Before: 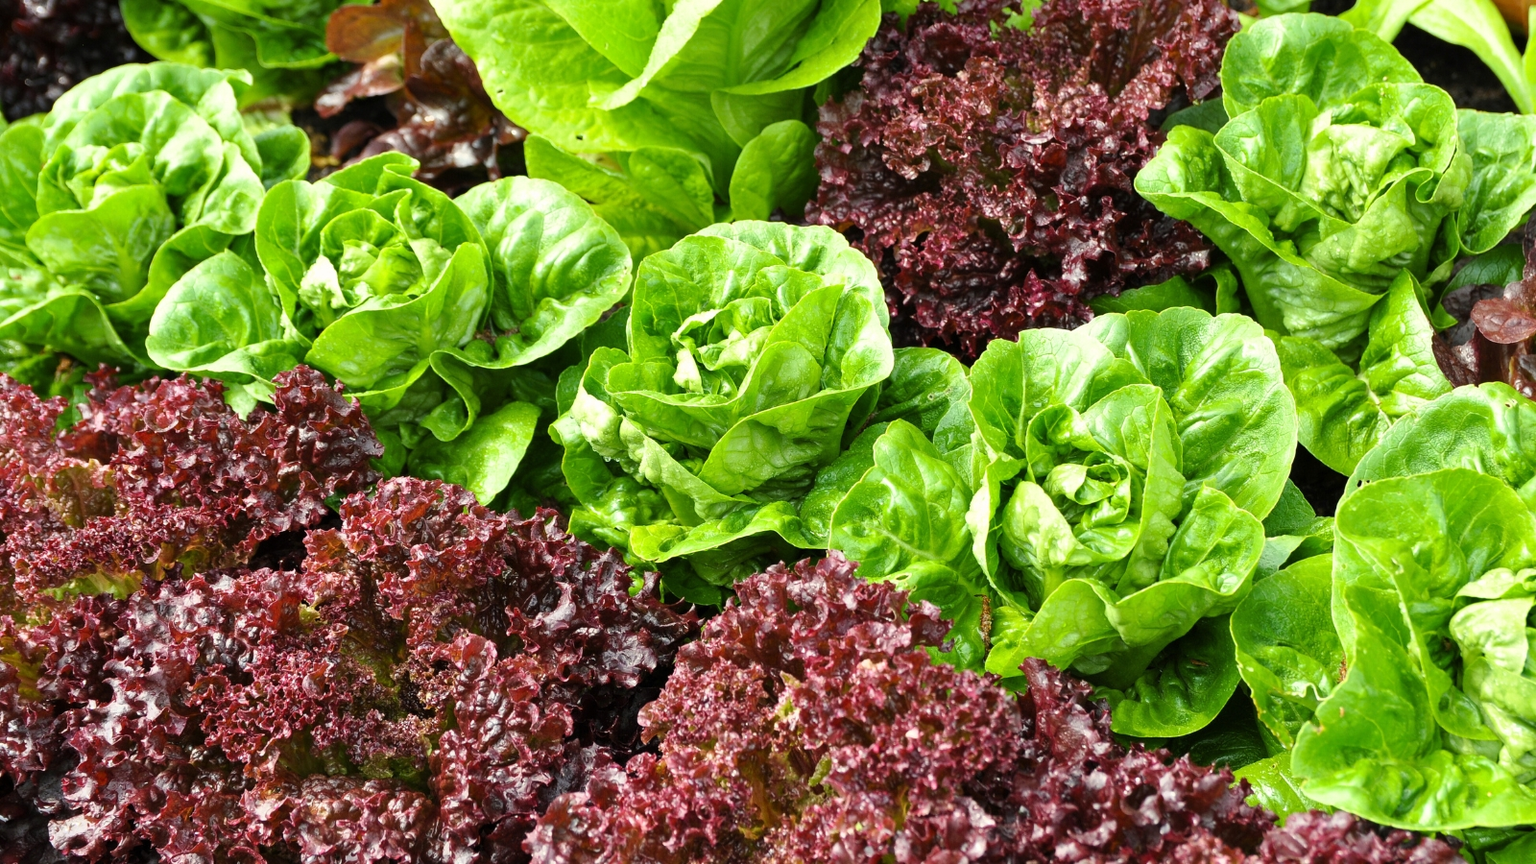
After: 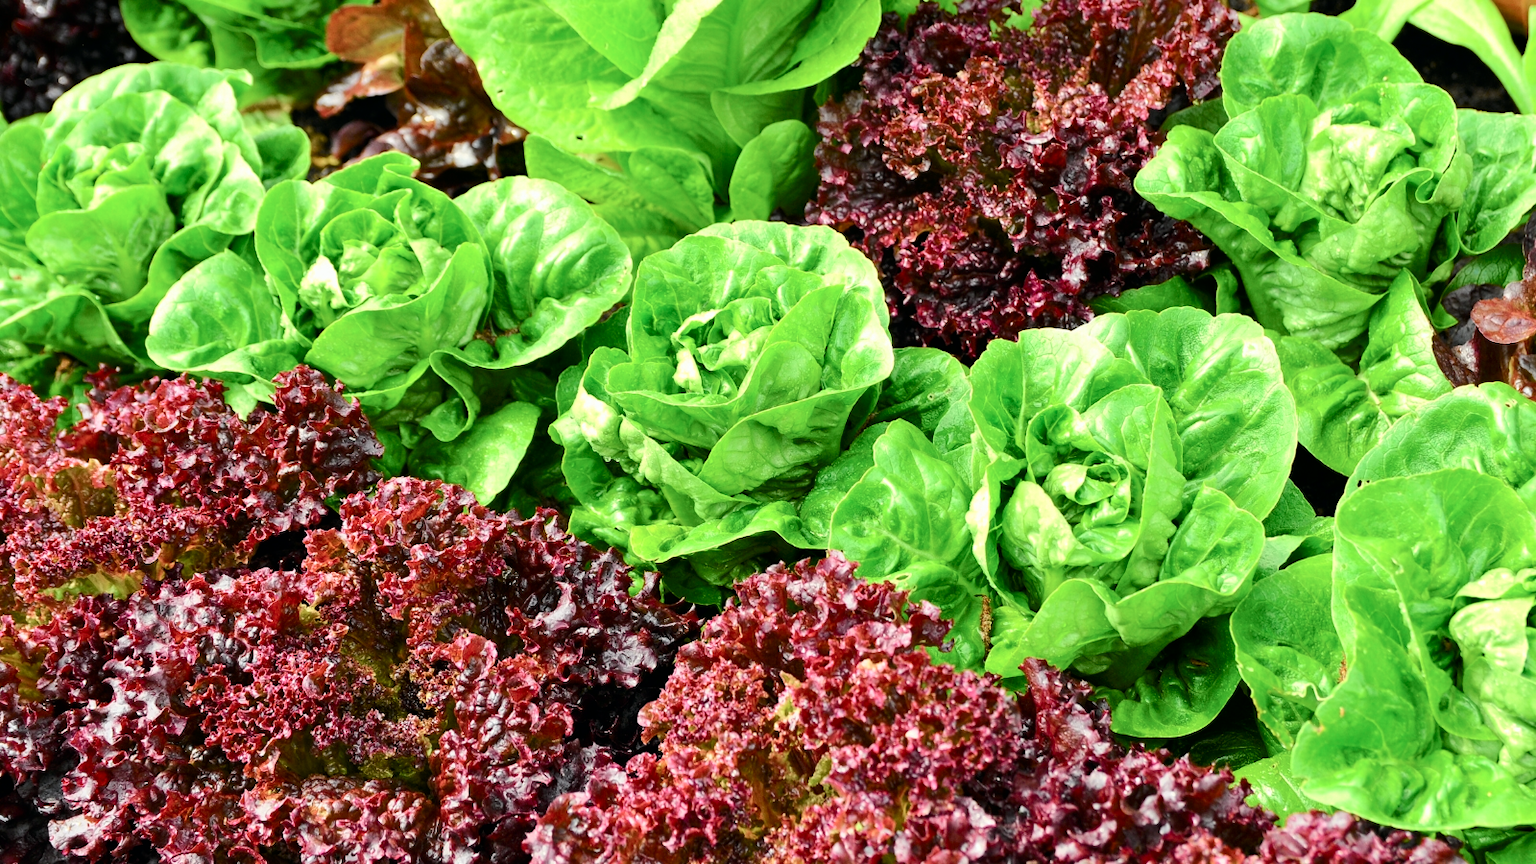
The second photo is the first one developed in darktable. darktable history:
exposure: exposure 0.02 EV, compensate highlight preservation false
tone curve: curves: ch0 [(0, 0) (0.037, 0.011) (0.131, 0.108) (0.279, 0.279) (0.476, 0.554) (0.617, 0.693) (0.704, 0.77) (0.813, 0.852) (0.916, 0.924) (1, 0.993)]; ch1 [(0, 0) (0.318, 0.278) (0.444, 0.427) (0.493, 0.492) (0.508, 0.502) (0.534, 0.531) (0.562, 0.571) (0.626, 0.667) (0.746, 0.764) (1, 1)]; ch2 [(0, 0) (0.316, 0.292) (0.381, 0.37) (0.423, 0.448) (0.476, 0.492) (0.502, 0.498) (0.522, 0.518) (0.533, 0.532) (0.586, 0.631) (0.634, 0.663) (0.7, 0.7) (0.861, 0.808) (1, 0.951)], color space Lab, independent channels, preserve colors none
